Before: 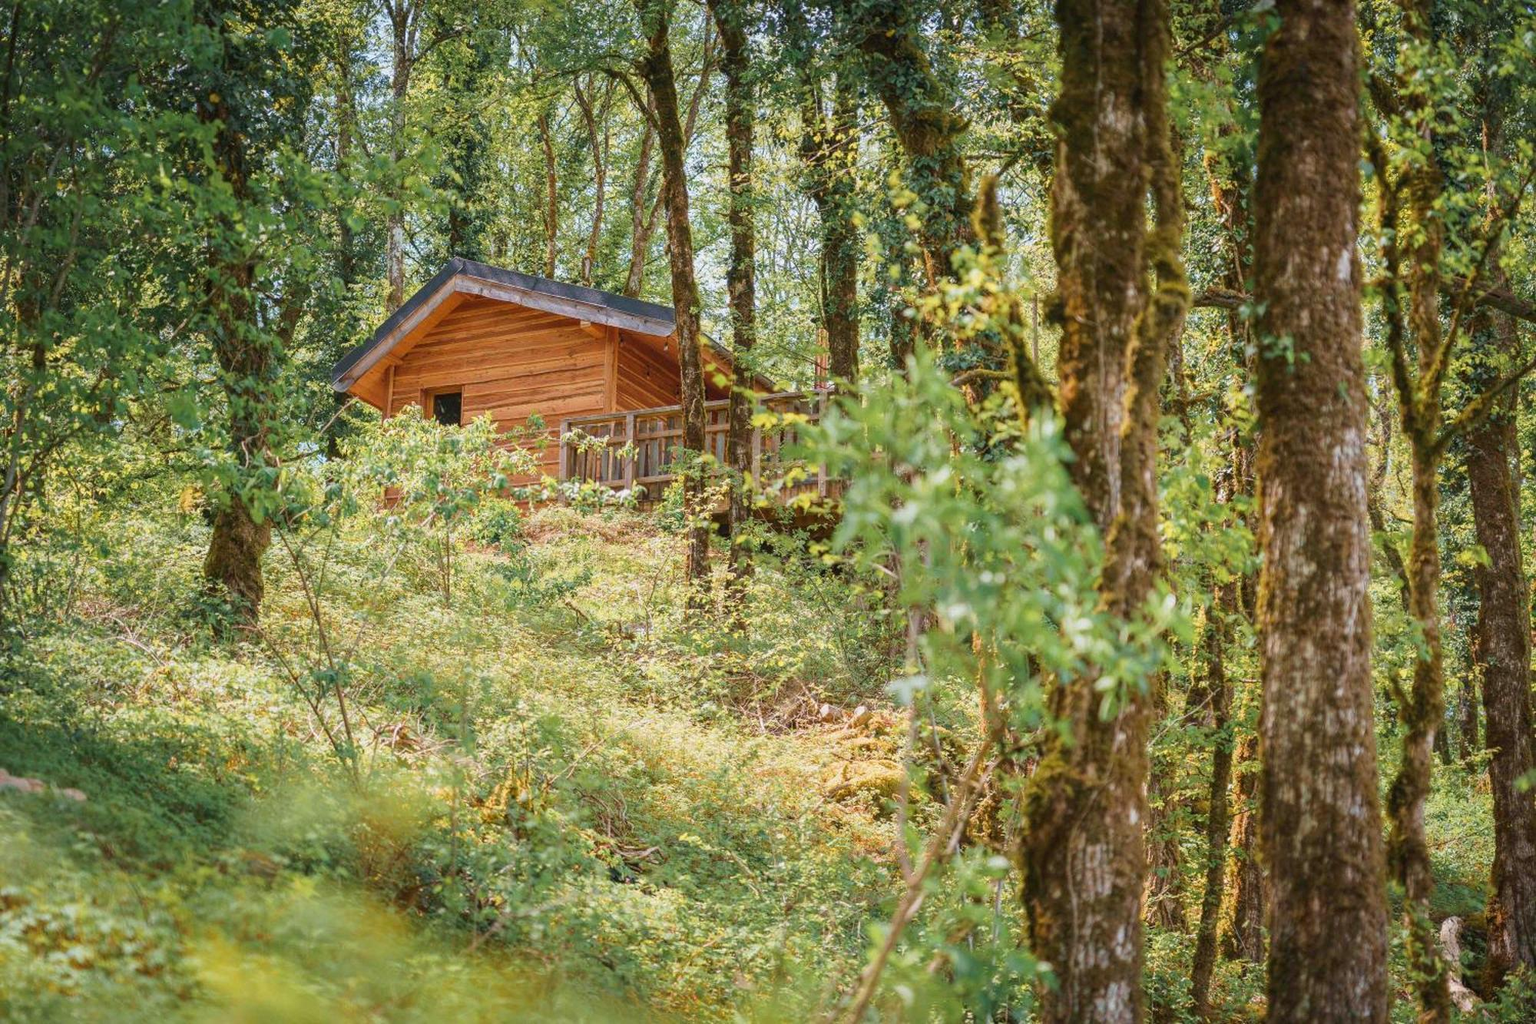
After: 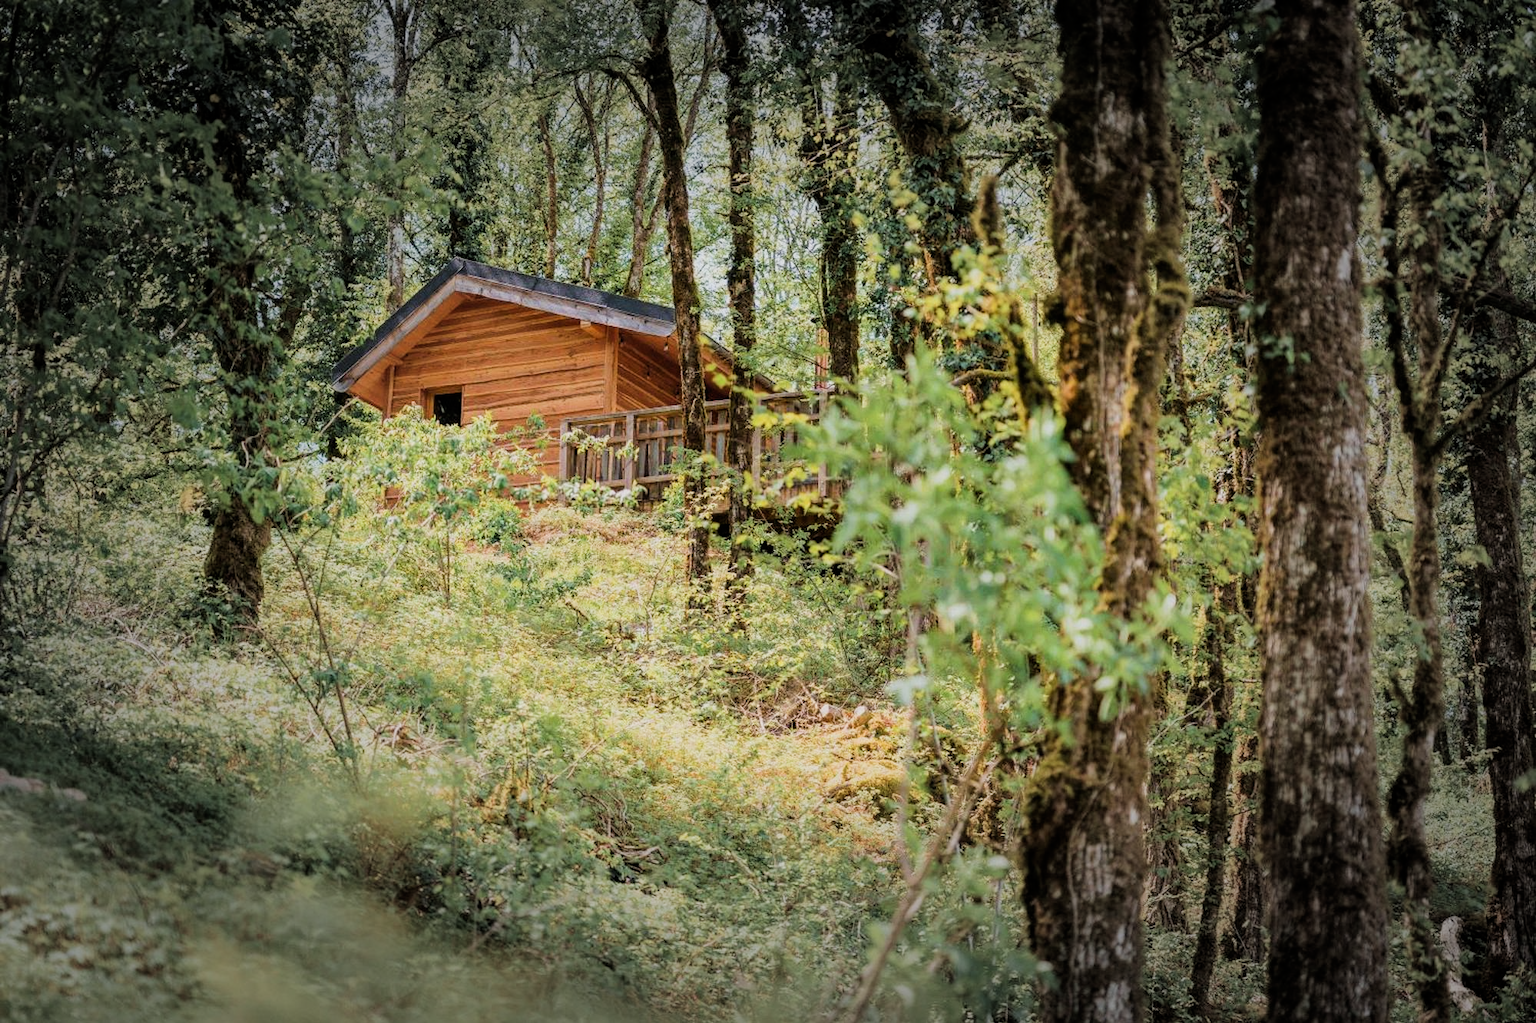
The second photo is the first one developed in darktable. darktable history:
filmic rgb: black relative exposure -5.07 EV, white relative exposure 3.97 EV, hardness 2.89, contrast 1.299, highlights saturation mix -30.94%, iterations of high-quality reconstruction 0
tone equalizer: edges refinement/feathering 500, mask exposure compensation -1.57 EV, preserve details no
vignetting: fall-off start 48.59%, automatic ratio true, width/height ratio 1.296
